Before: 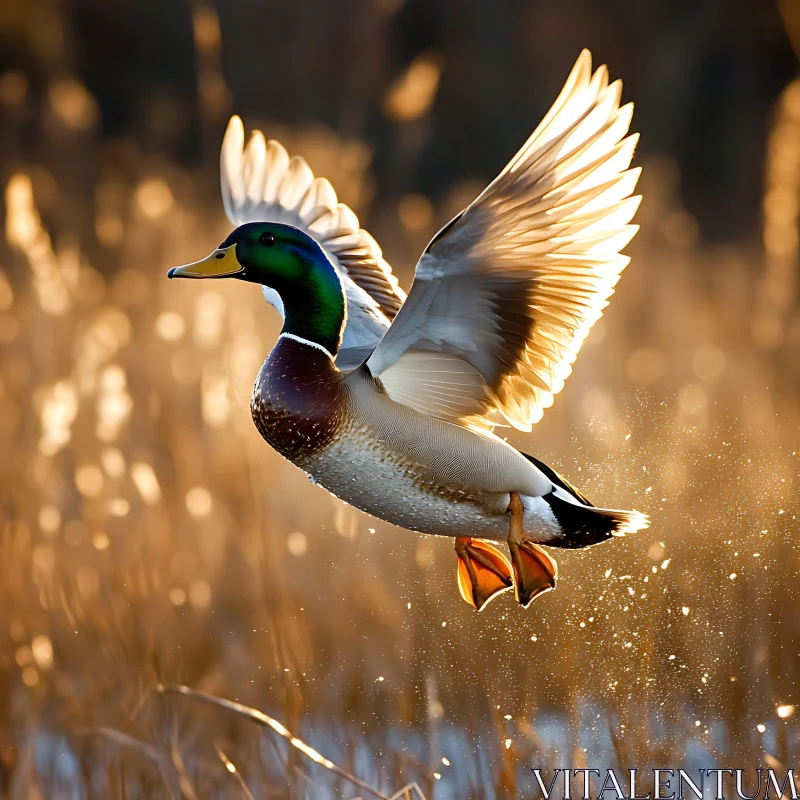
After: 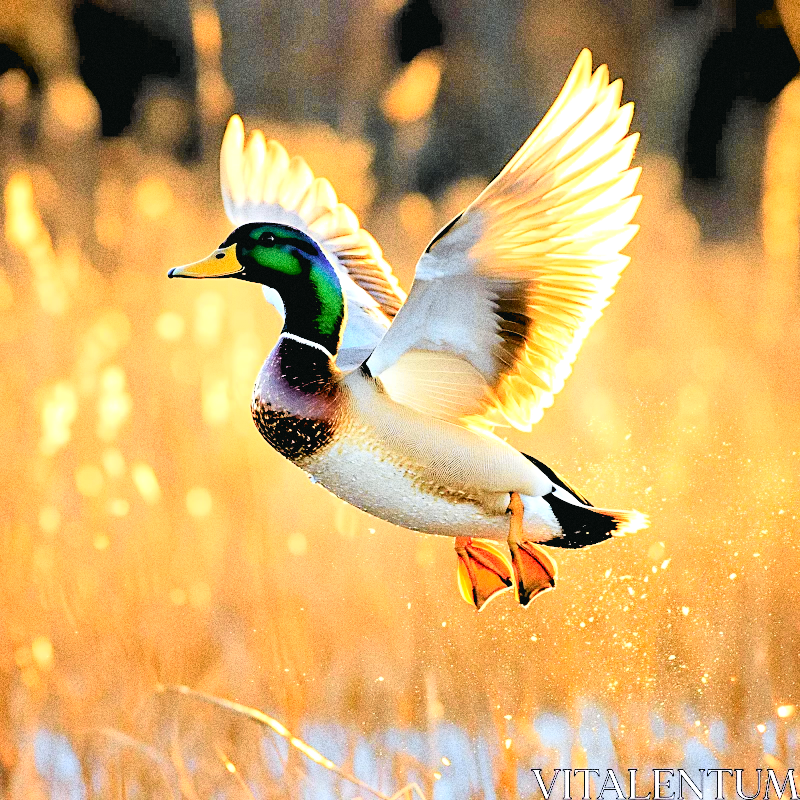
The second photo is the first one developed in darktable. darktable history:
exposure: black level correction 0, exposure 1.388 EV, compensate exposure bias true, compensate highlight preservation false
tone curve: curves: ch0 [(0, 0.03) (0.113, 0.087) (0.207, 0.184) (0.515, 0.612) (0.712, 0.793) (1, 0.946)]; ch1 [(0, 0) (0.172, 0.123) (0.317, 0.279) (0.414, 0.382) (0.476, 0.479) (0.505, 0.498) (0.534, 0.534) (0.621, 0.65) (0.709, 0.764) (1, 1)]; ch2 [(0, 0) (0.411, 0.424) (0.505, 0.505) (0.521, 0.524) (0.537, 0.57) (0.65, 0.699) (1, 1)], color space Lab, independent channels, preserve colors none
grain: coarseness 10.62 ISO, strength 55.56%
rgb levels: levels [[0.027, 0.429, 0.996], [0, 0.5, 1], [0, 0.5, 1]]
contrast brightness saturation: contrast 0.01, saturation -0.05
